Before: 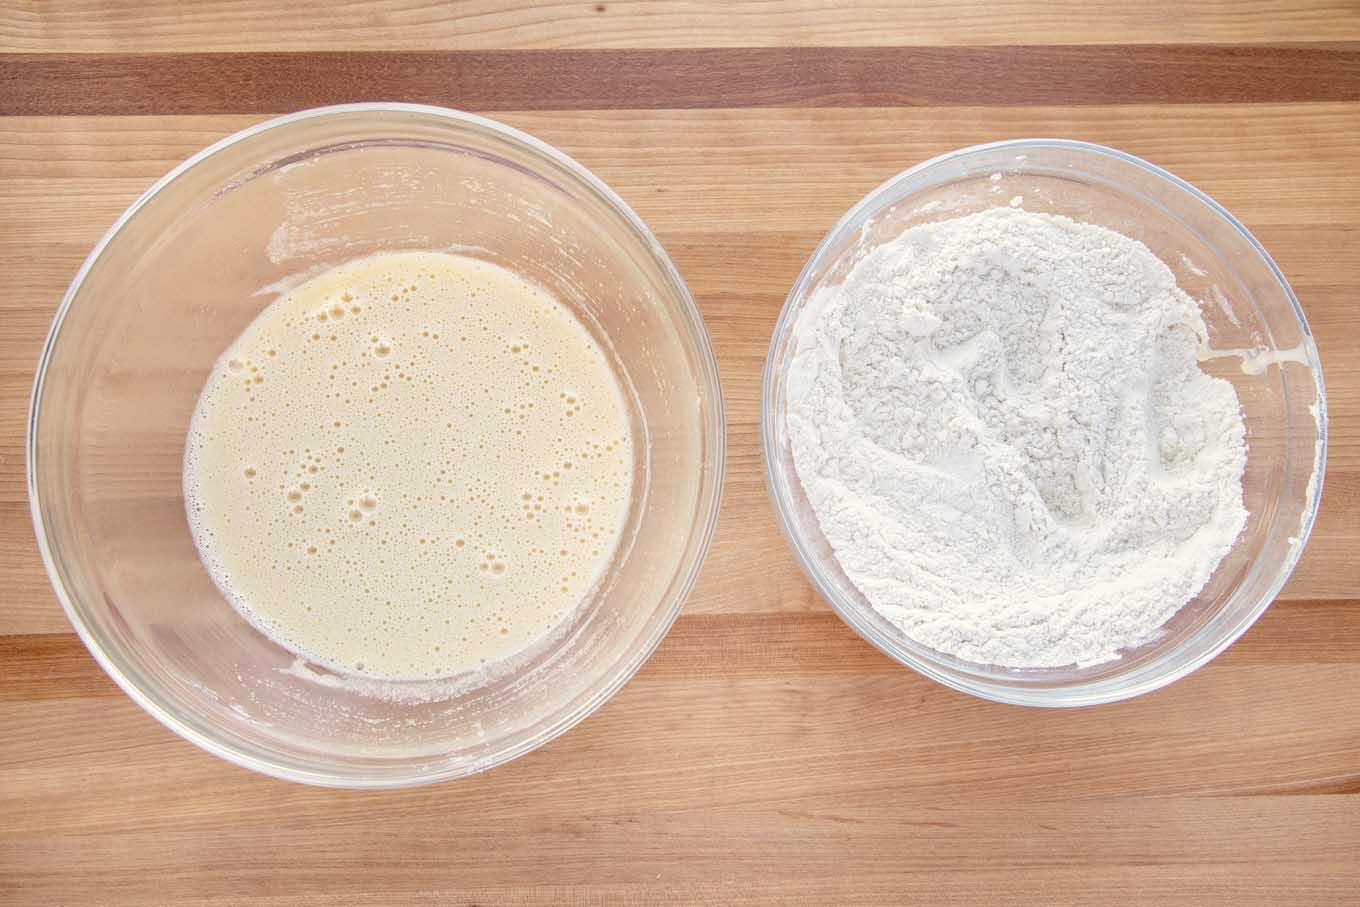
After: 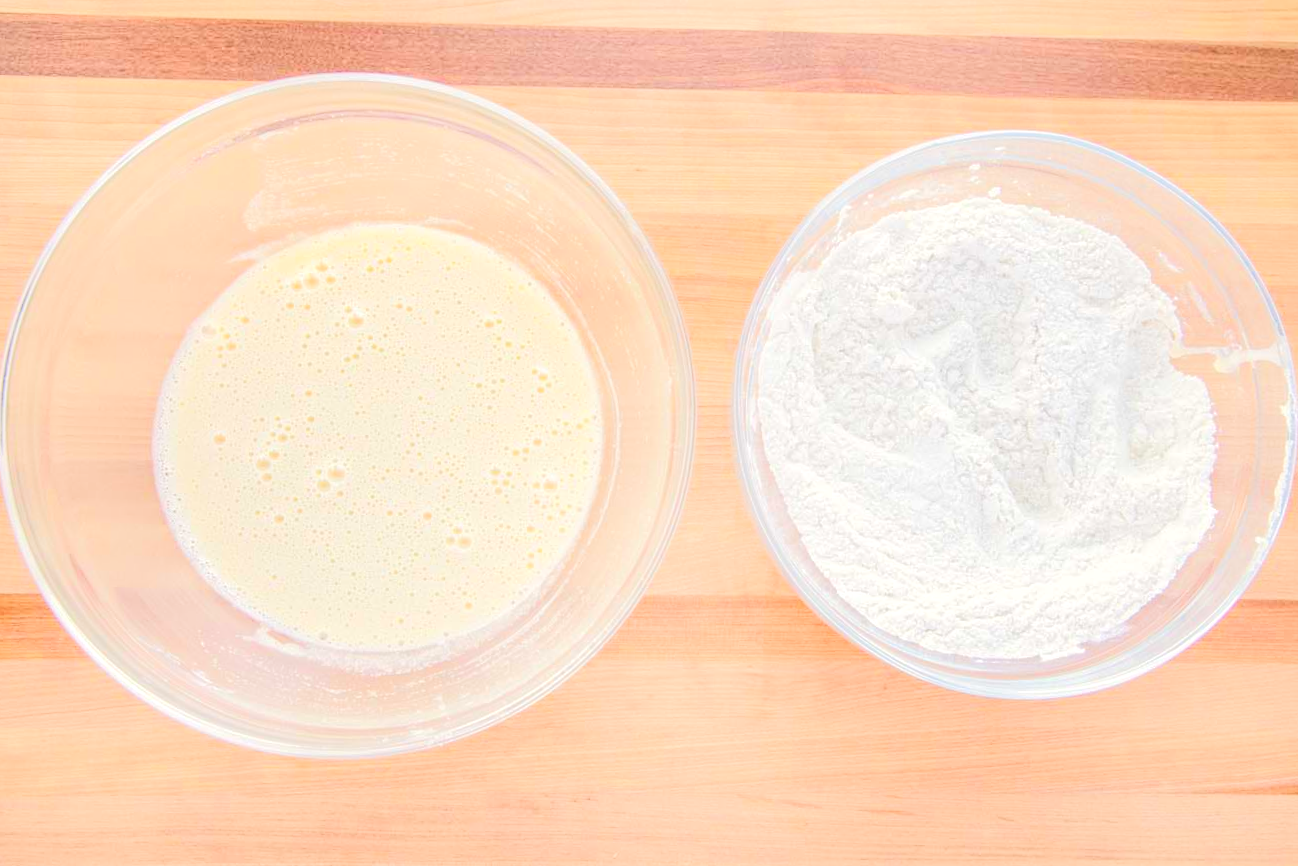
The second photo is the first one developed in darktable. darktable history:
crop and rotate: angle -1.82°
contrast brightness saturation: brightness 0.147
tone equalizer: -7 EV 0.156 EV, -6 EV 0.608 EV, -5 EV 1.14 EV, -4 EV 1.33 EV, -3 EV 1.18 EV, -2 EV 0.6 EV, -1 EV 0.157 EV, edges refinement/feathering 500, mask exposure compensation -1.57 EV, preserve details no
